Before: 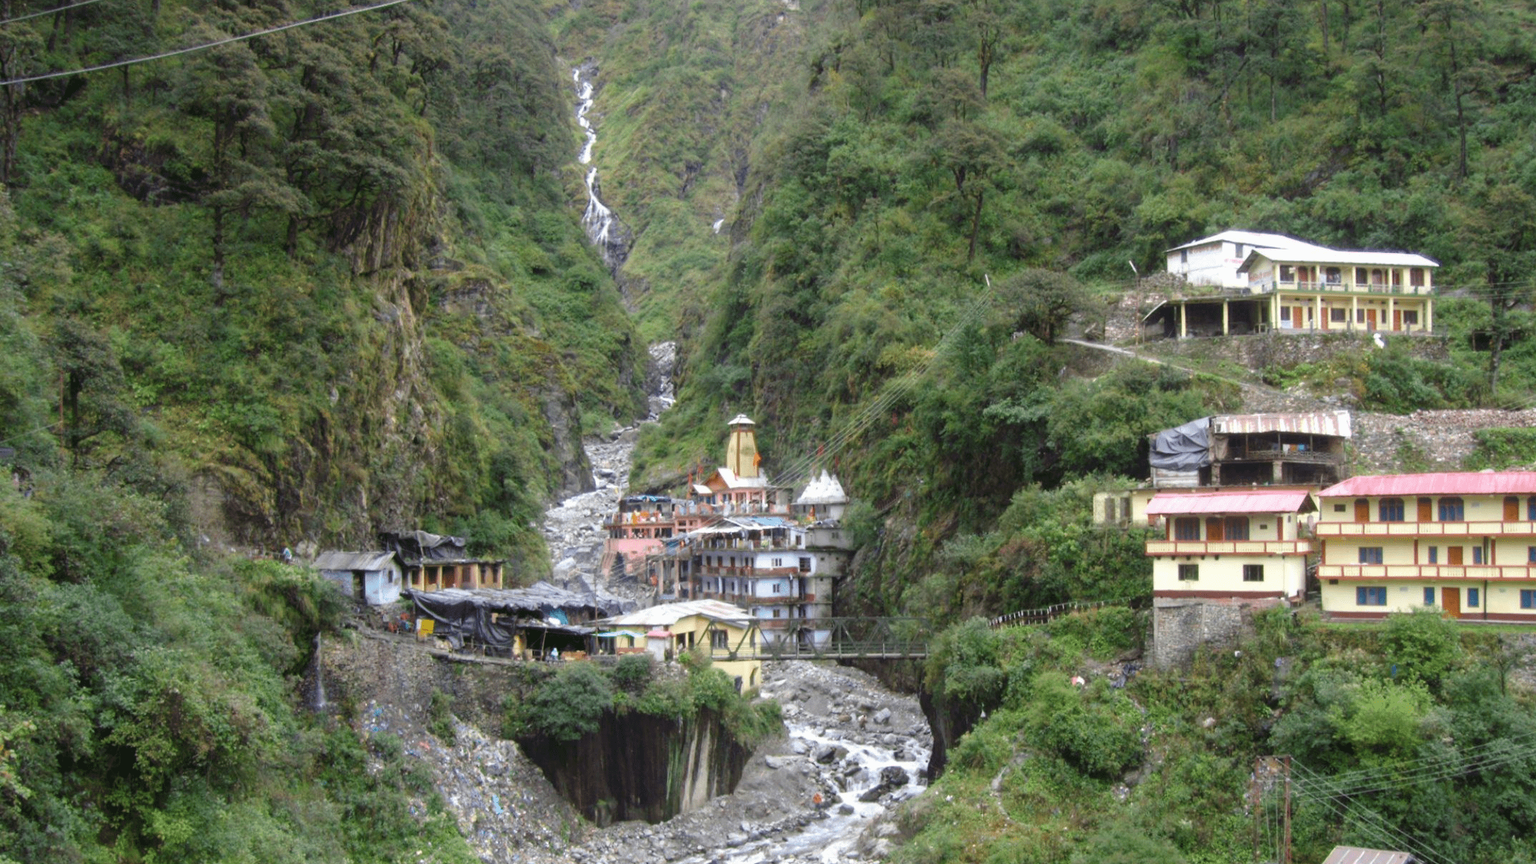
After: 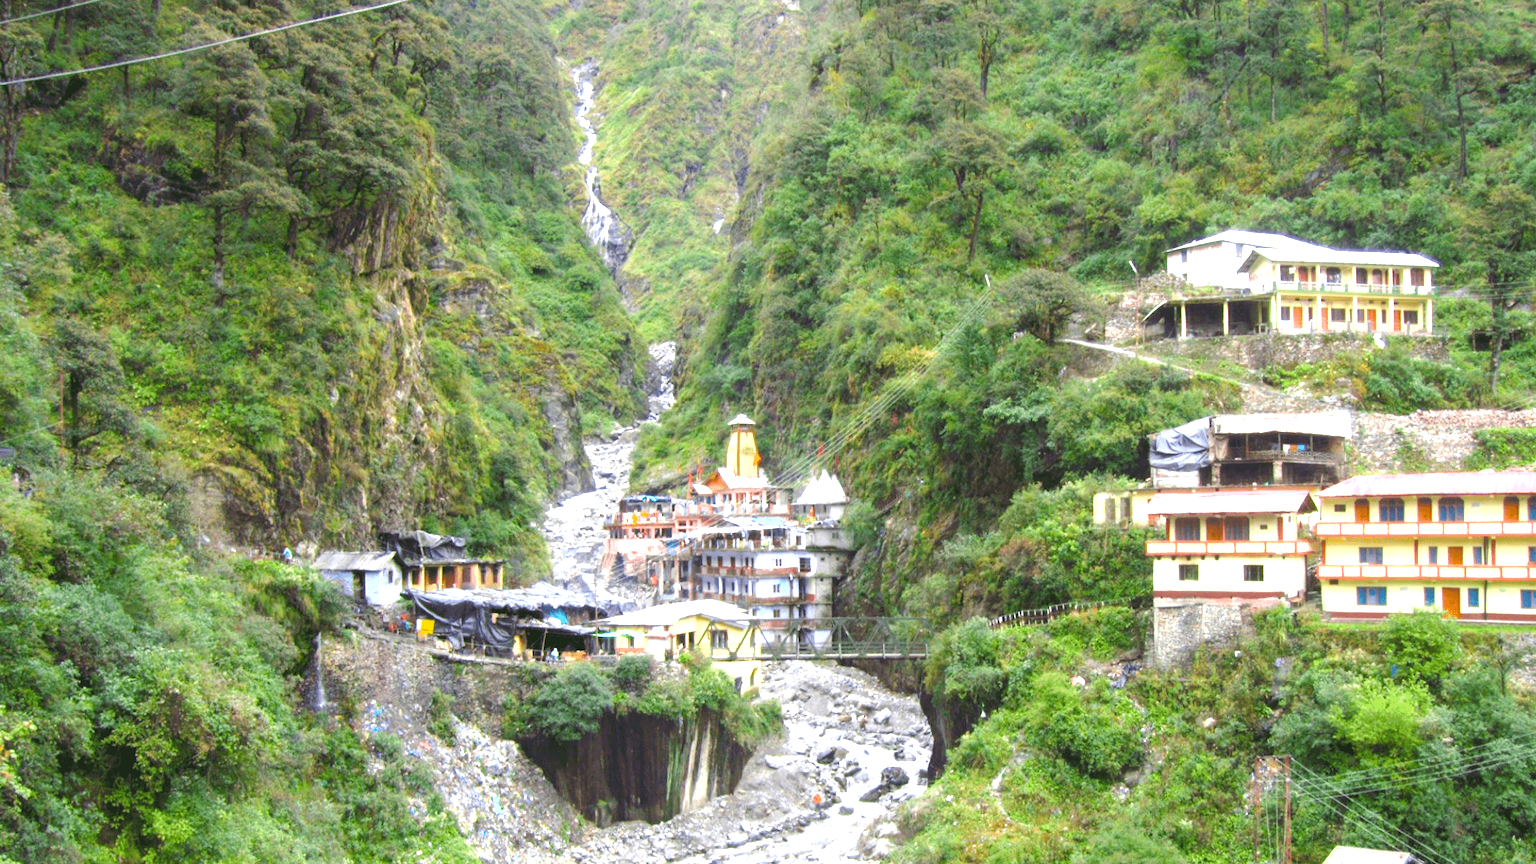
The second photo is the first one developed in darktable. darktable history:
color balance rgb: perceptual saturation grading › global saturation 25.304%, global vibrance 14.567%
exposure: exposure 1.162 EV, compensate exposure bias true, compensate highlight preservation false
tone equalizer: edges refinement/feathering 500, mask exposure compensation -1.57 EV, preserve details no
